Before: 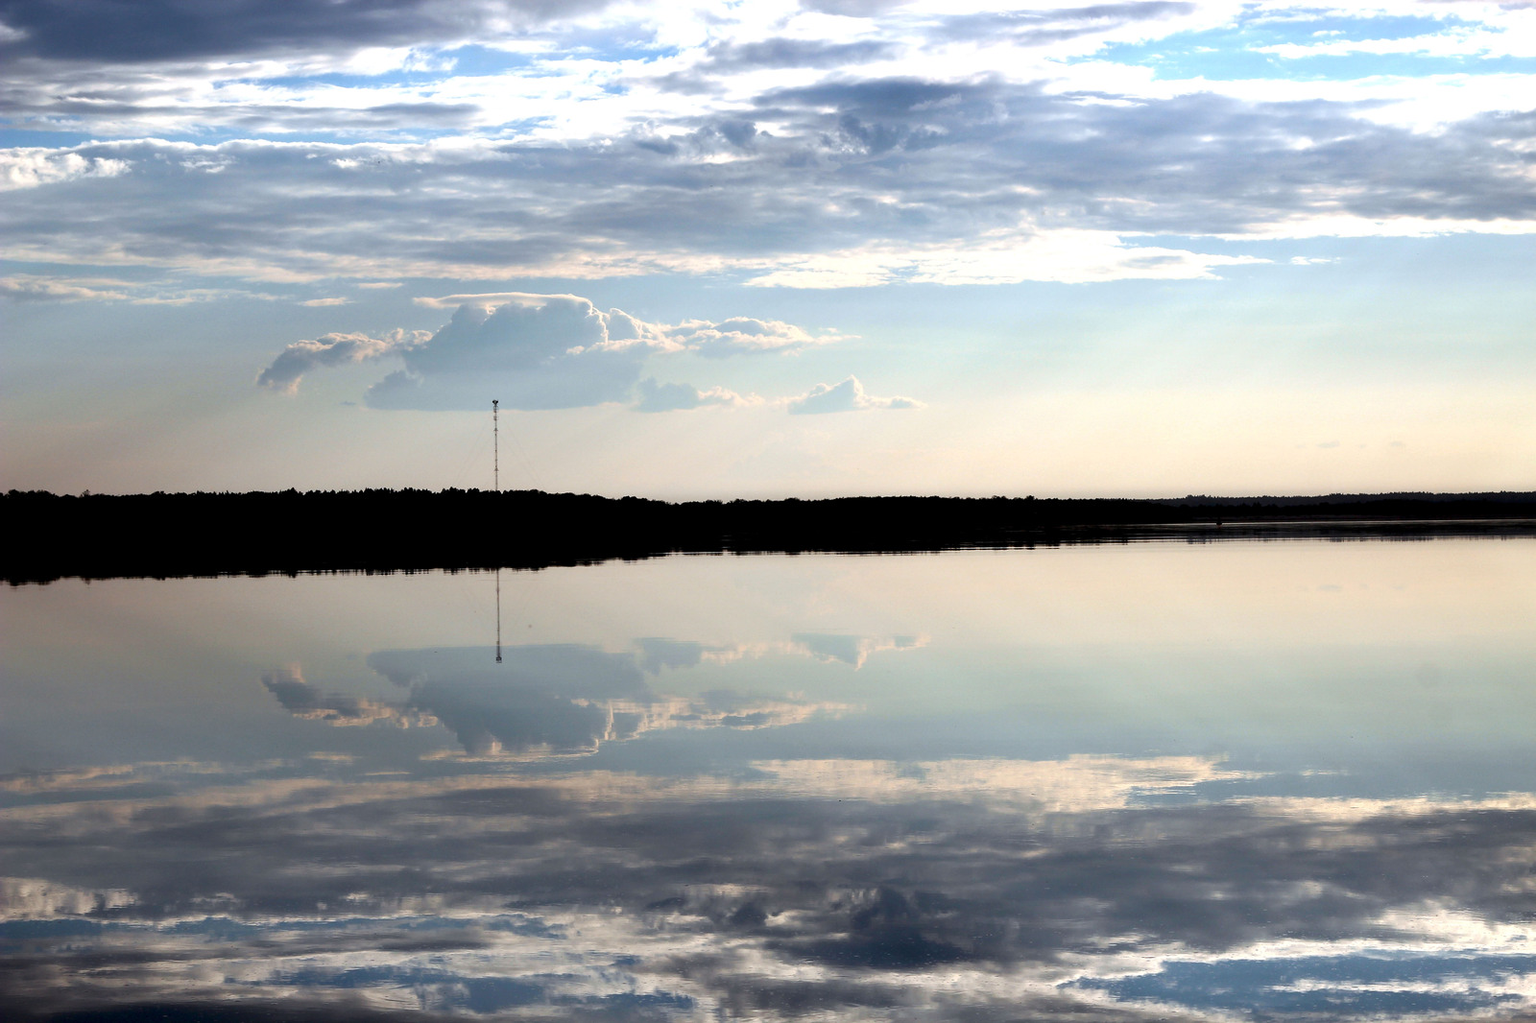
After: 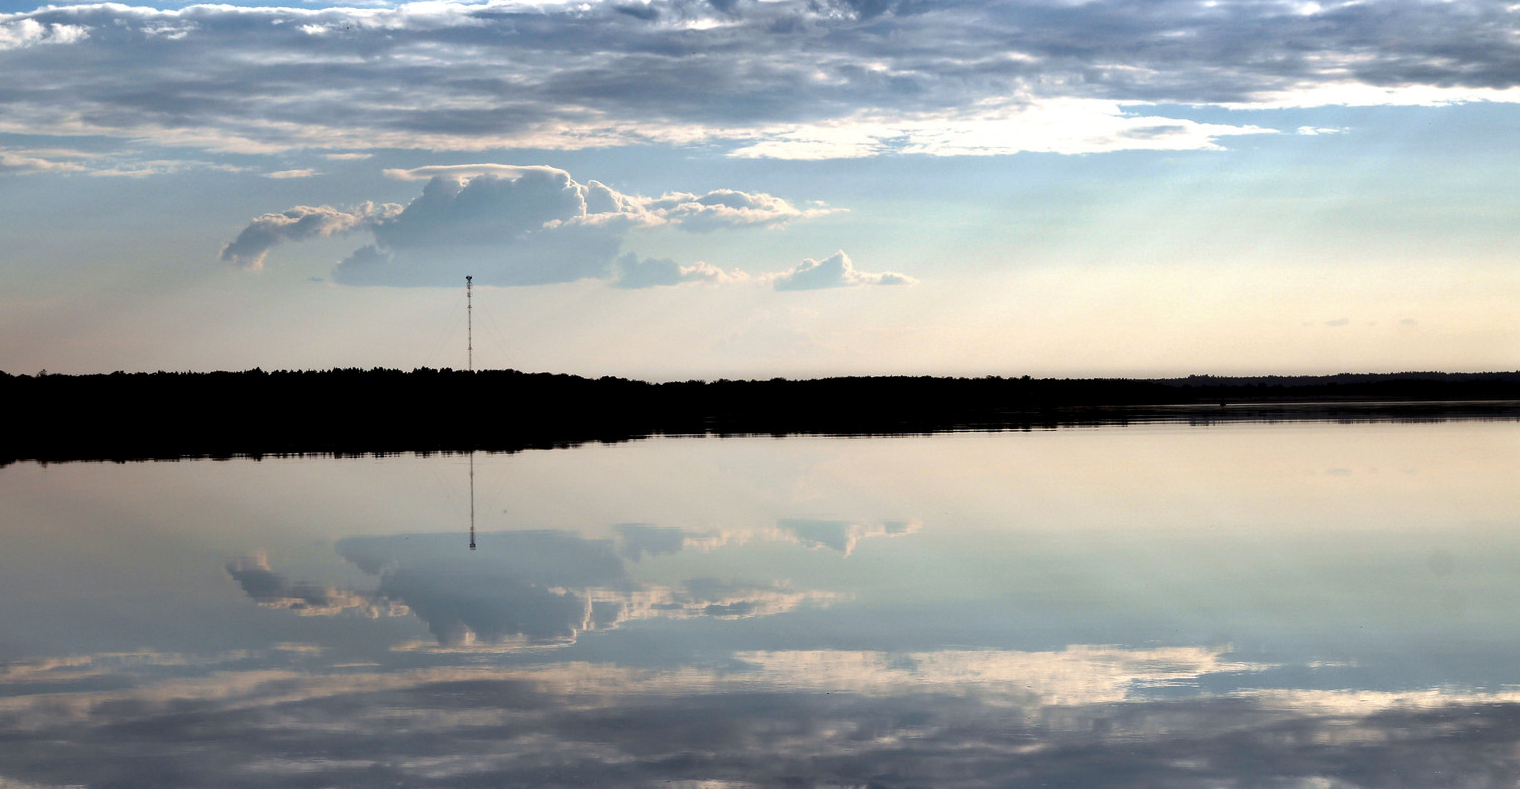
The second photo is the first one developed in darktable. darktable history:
crop and rotate: left 2.991%, top 13.302%, right 1.981%, bottom 12.636%
shadows and highlights: low approximation 0.01, soften with gaussian
